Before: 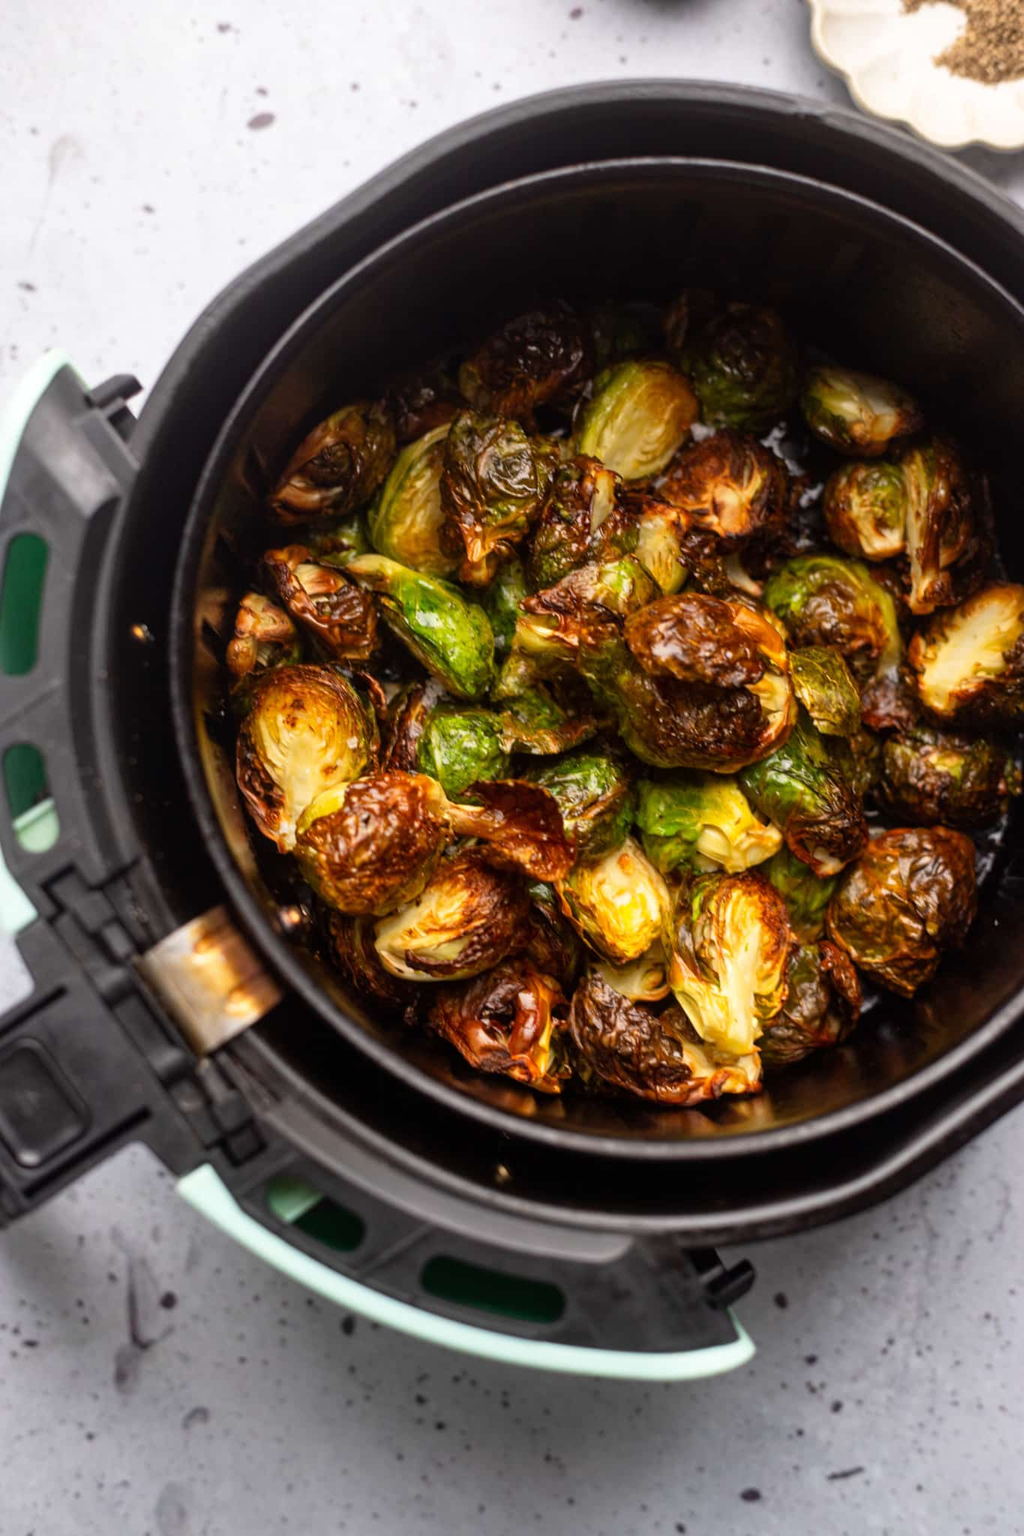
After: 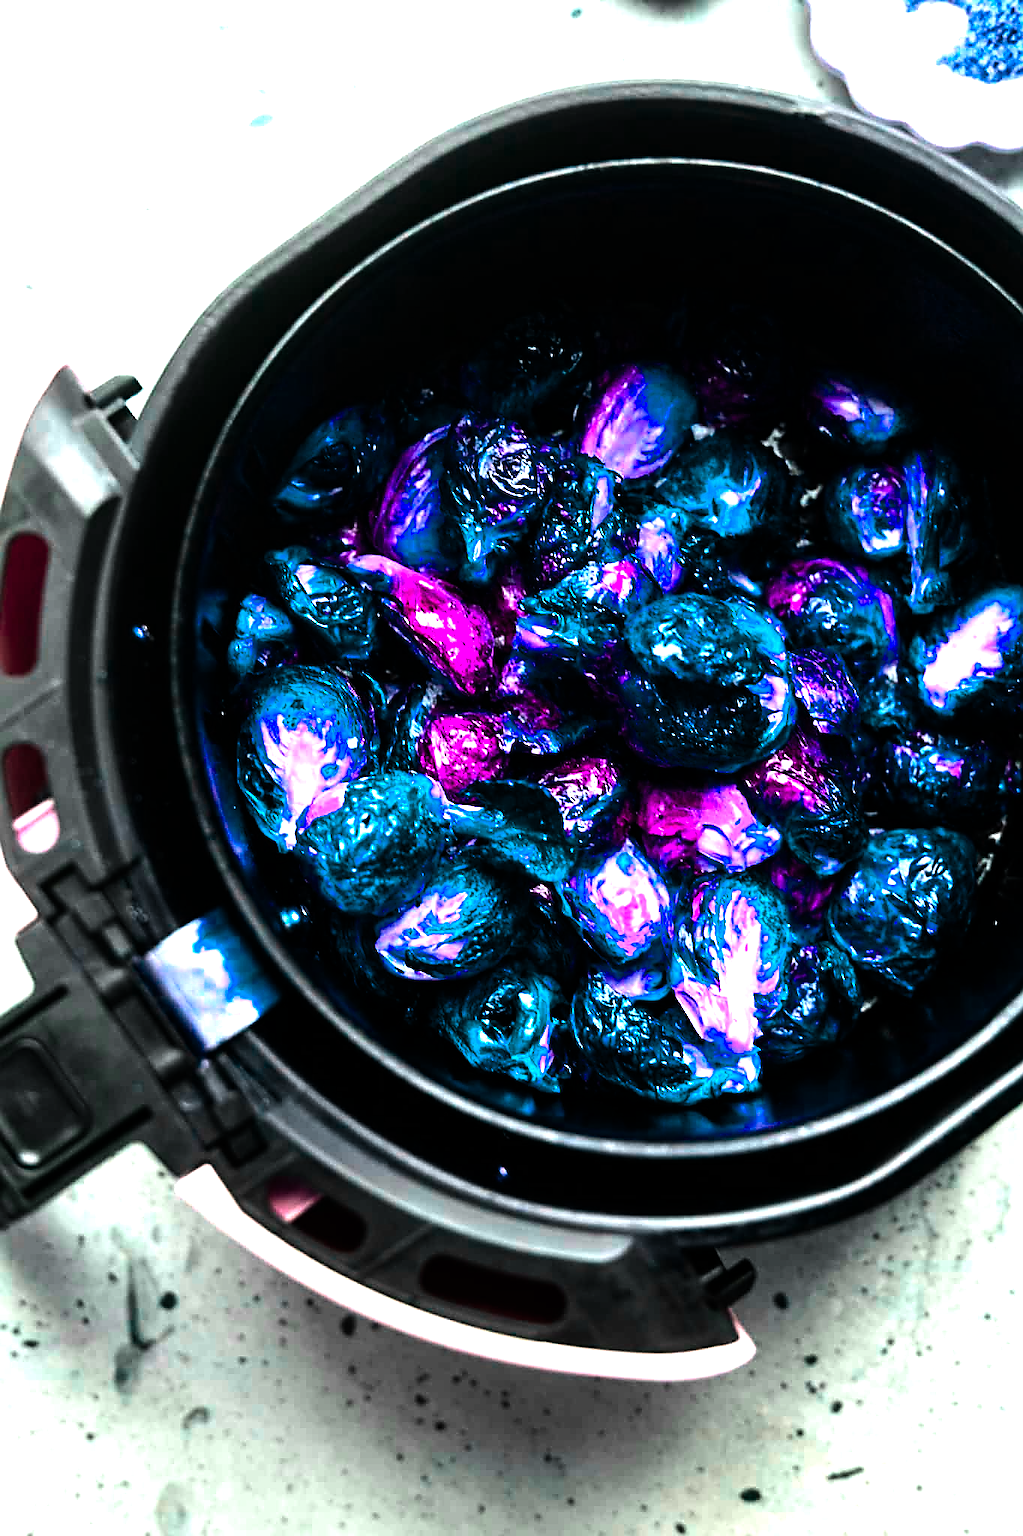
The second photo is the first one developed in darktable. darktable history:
tone equalizer: -8 EV -1.05 EV, -7 EV -0.99 EV, -6 EV -0.852 EV, -5 EV -0.602 EV, -3 EV 0.552 EV, -2 EV 0.867 EV, -1 EV 0.987 EV, +0 EV 1.08 EV, edges refinement/feathering 500, mask exposure compensation -1.57 EV, preserve details no
sharpen: radius 1.41, amount 1.249, threshold 0.78
contrast brightness saturation: contrast 0.029, brightness 0.056, saturation 0.126
color balance rgb: power › hue 60.41°, linear chroma grading › global chroma 15.362%, perceptual saturation grading › global saturation 41.458%, hue shift -147.26°, contrast 34.971%, saturation formula JzAzBz (2021)
